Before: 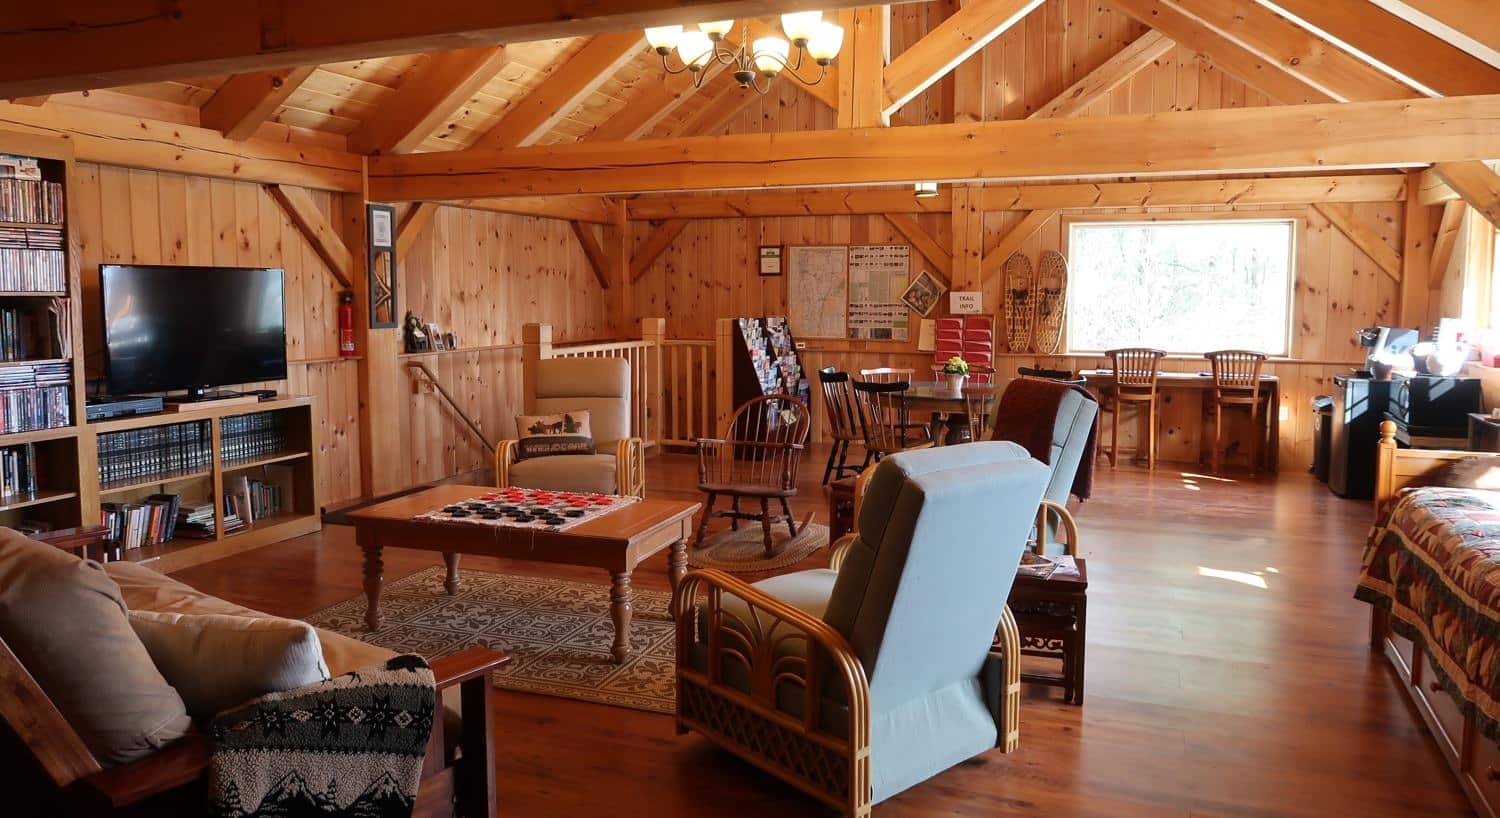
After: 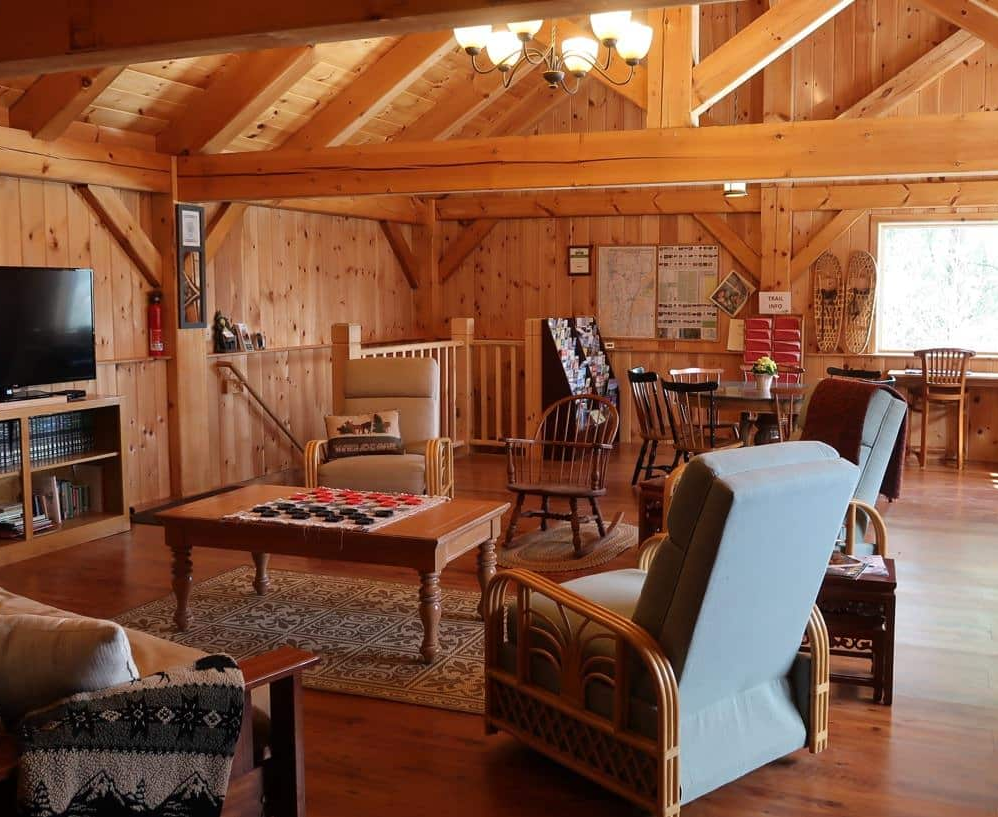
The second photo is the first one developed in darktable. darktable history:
crop and rotate: left 12.821%, right 20.628%
